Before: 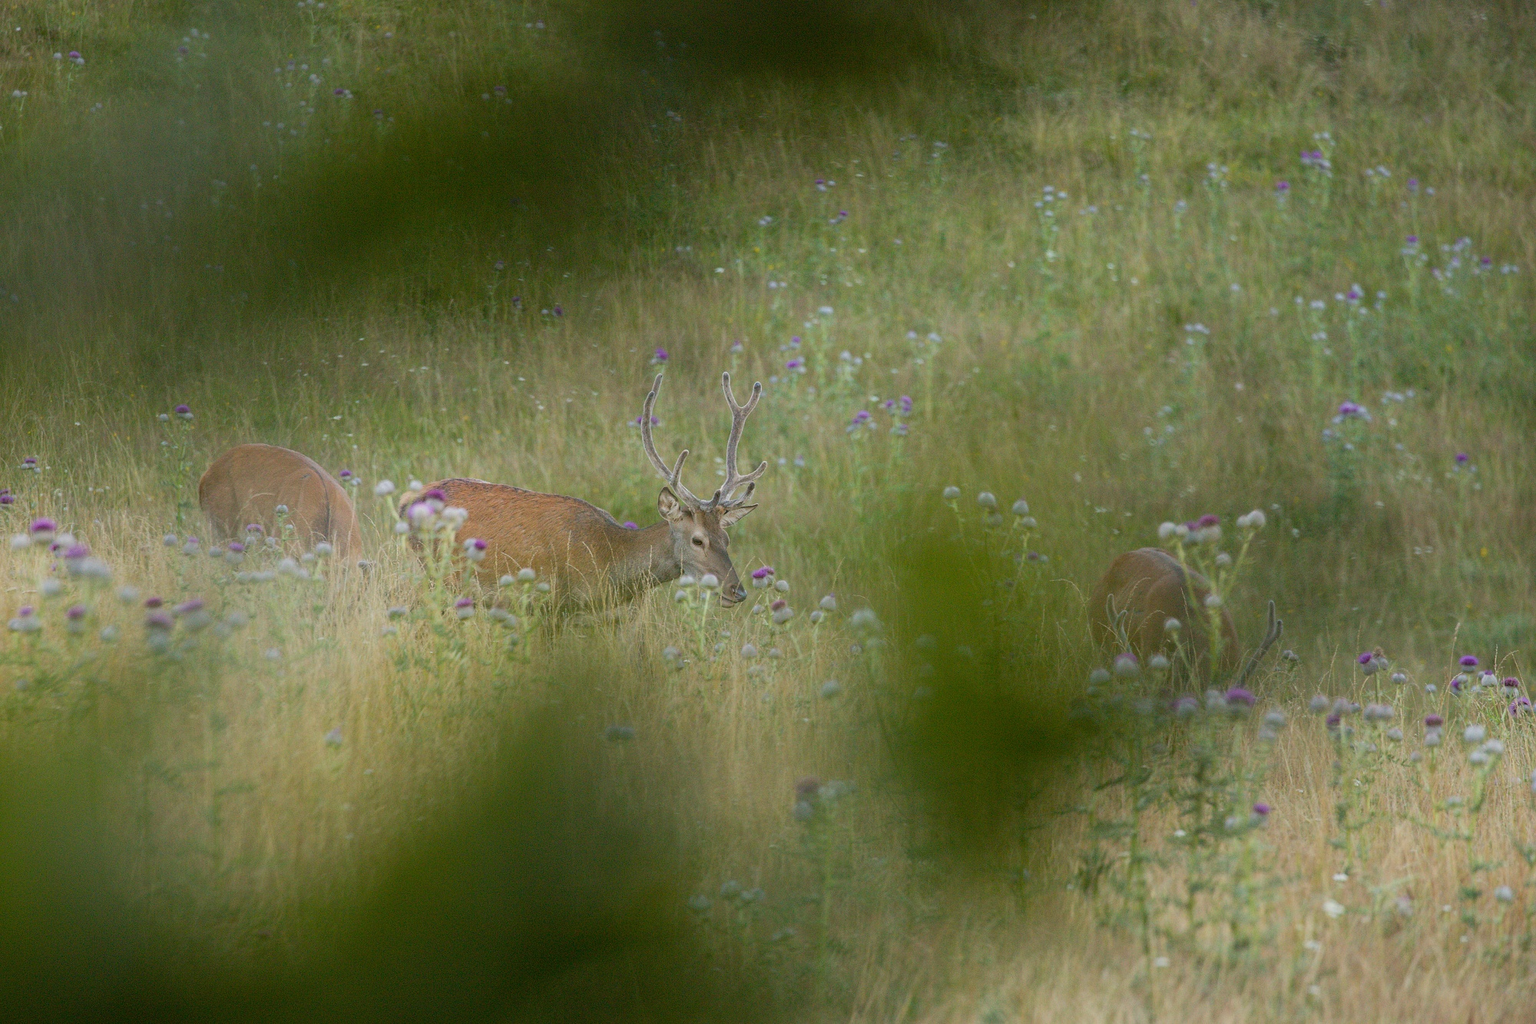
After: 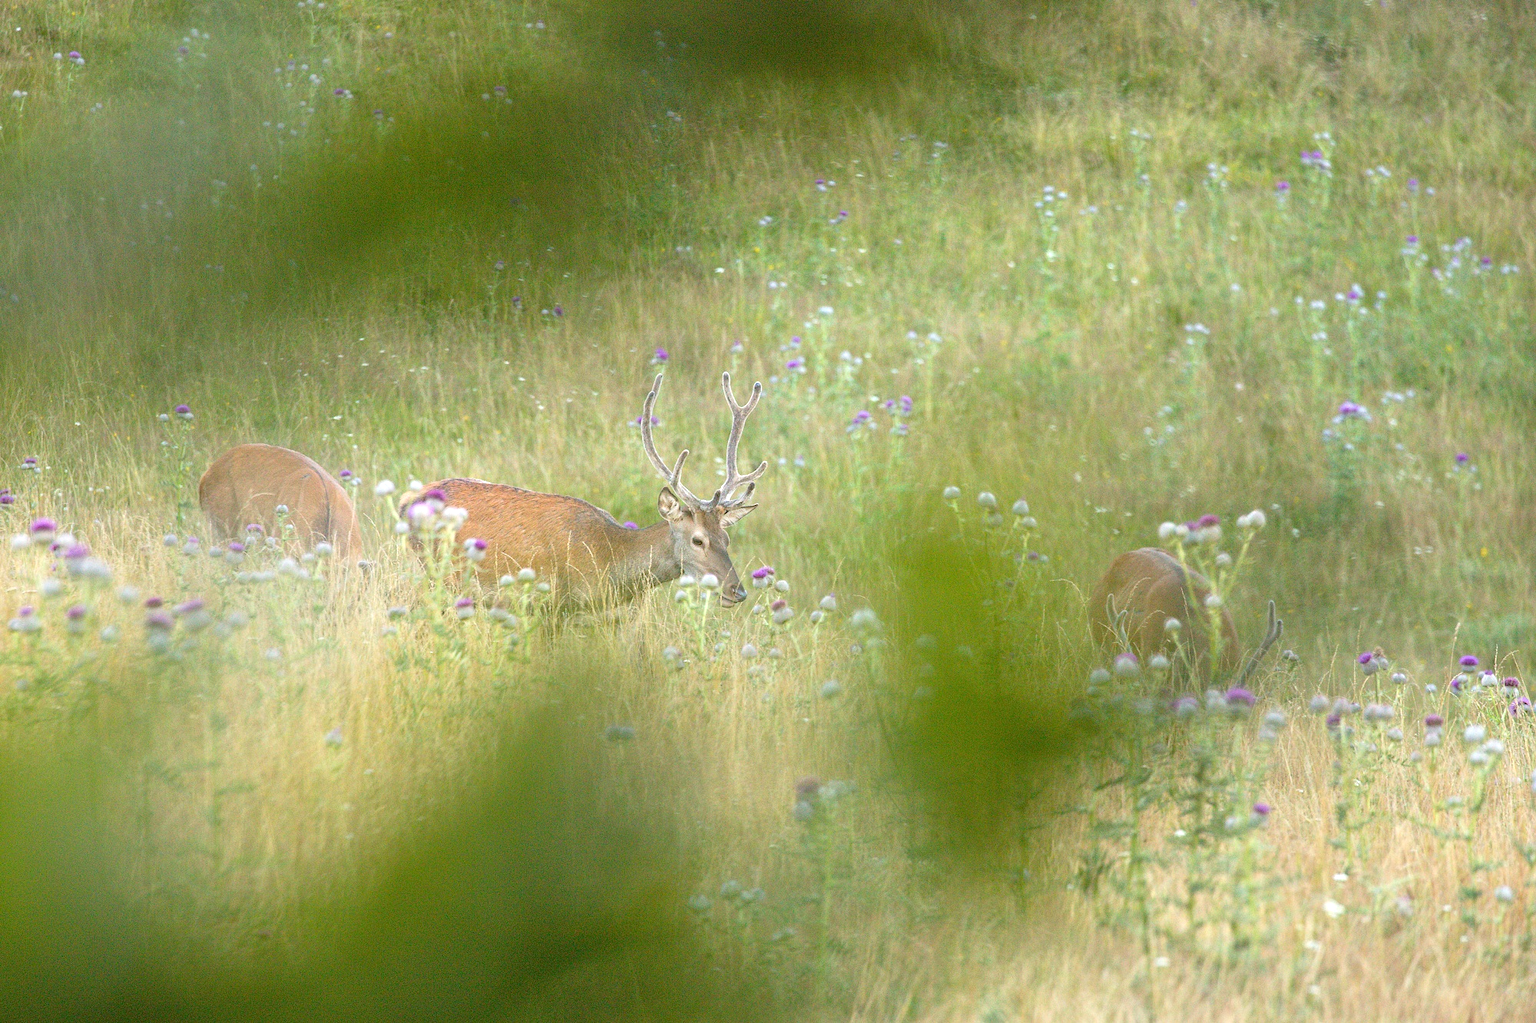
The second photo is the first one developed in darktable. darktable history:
tone equalizer: -8 EV 1 EV, -7 EV 1 EV, -6 EV 1 EV, -5 EV 1 EV, -4 EV 1 EV, -3 EV 0.75 EV, -2 EV 0.5 EV, -1 EV 0.25 EV
exposure: exposure 0.921 EV, compensate highlight preservation false
